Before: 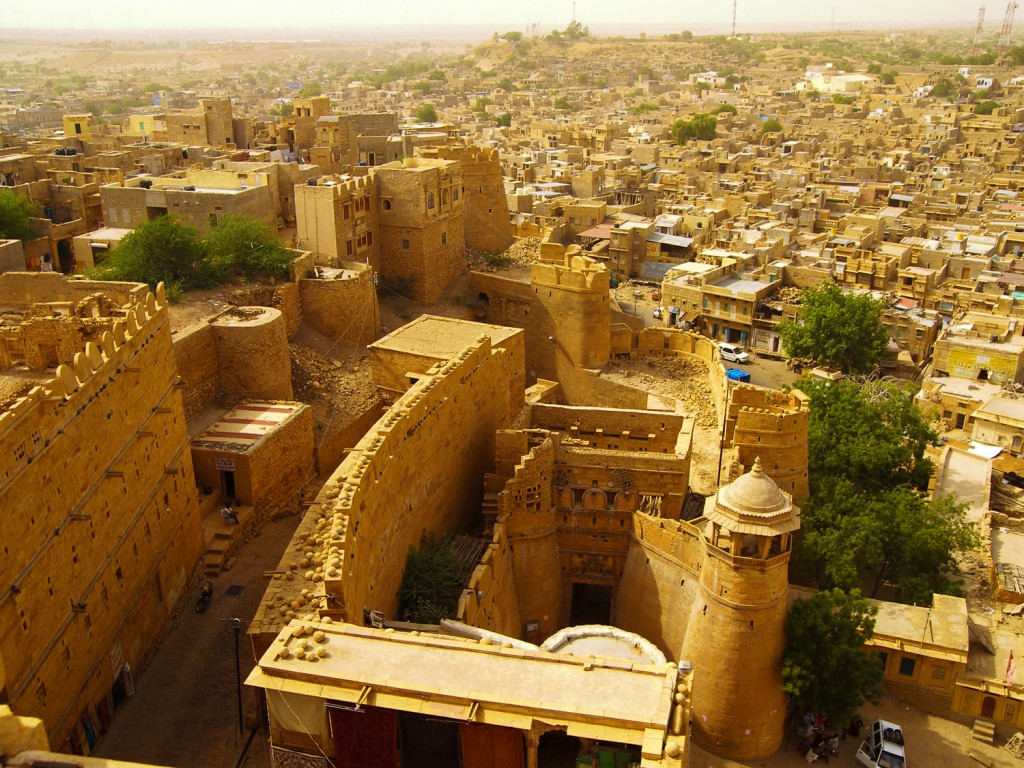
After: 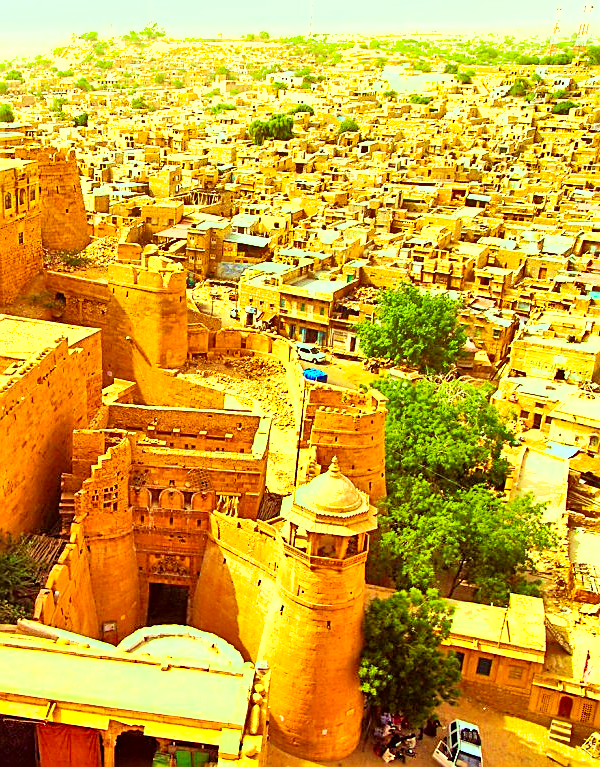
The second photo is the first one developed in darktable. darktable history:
contrast brightness saturation: saturation 0.13
color balance rgb: shadows lift › luminance 0.49%, shadows lift › chroma 6.83%, shadows lift › hue 300.29°, power › hue 208.98°, highlights gain › luminance 20.24%, highlights gain › chroma 2.73%, highlights gain › hue 173.85°, perceptual saturation grading › global saturation 18.05%
tone curve: curves: ch0 [(0, 0.013) (0.054, 0.018) (0.205, 0.191) (0.289, 0.292) (0.39, 0.424) (0.493, 0.551) (0.647, 0.752) (0.796, 0.887) (1, 0.998)]; ch1 [(0, 0) (0.371, 0.339) (0.477, 0.452) (0.494, 0.495) (0.501, 0.501) (0.51, 0.516) (0.54, 0.557) (0.572, 0.605) (0.66, 0.701) (0.783, 0.804) (1, 1)]; ch2 [(0, 0) (0.32, 0.281) (0.403, 0.399) (0.441, 0.428) (0.47, 0.469) (0.498, 0.496) (0.524, 0.543) (0.551, 0.579) (0.633, 0.665) (0.7, 0.711) (1, 1)], color space Lab, independent channels, preserve colors none
sharpen: amount 0.75
exposure: black level correction -0.001, exposure 0.9 EV, compensate exposure bias true, compensate highlight preservation false
shadows and highlights: low approximation 0.01, soften with gaussian
tone equalizer: -7 EV 0.15 EV, -6 EV 0.6 EV, -5 EV 1.15 EV, -4 EV 1.33 EV, -3 EV 1.15 EV, -2 EV 0.6 EV, -1 EV 0.15 EV, mask exposure compensation -0.5 EV
crop: left 41.402%
